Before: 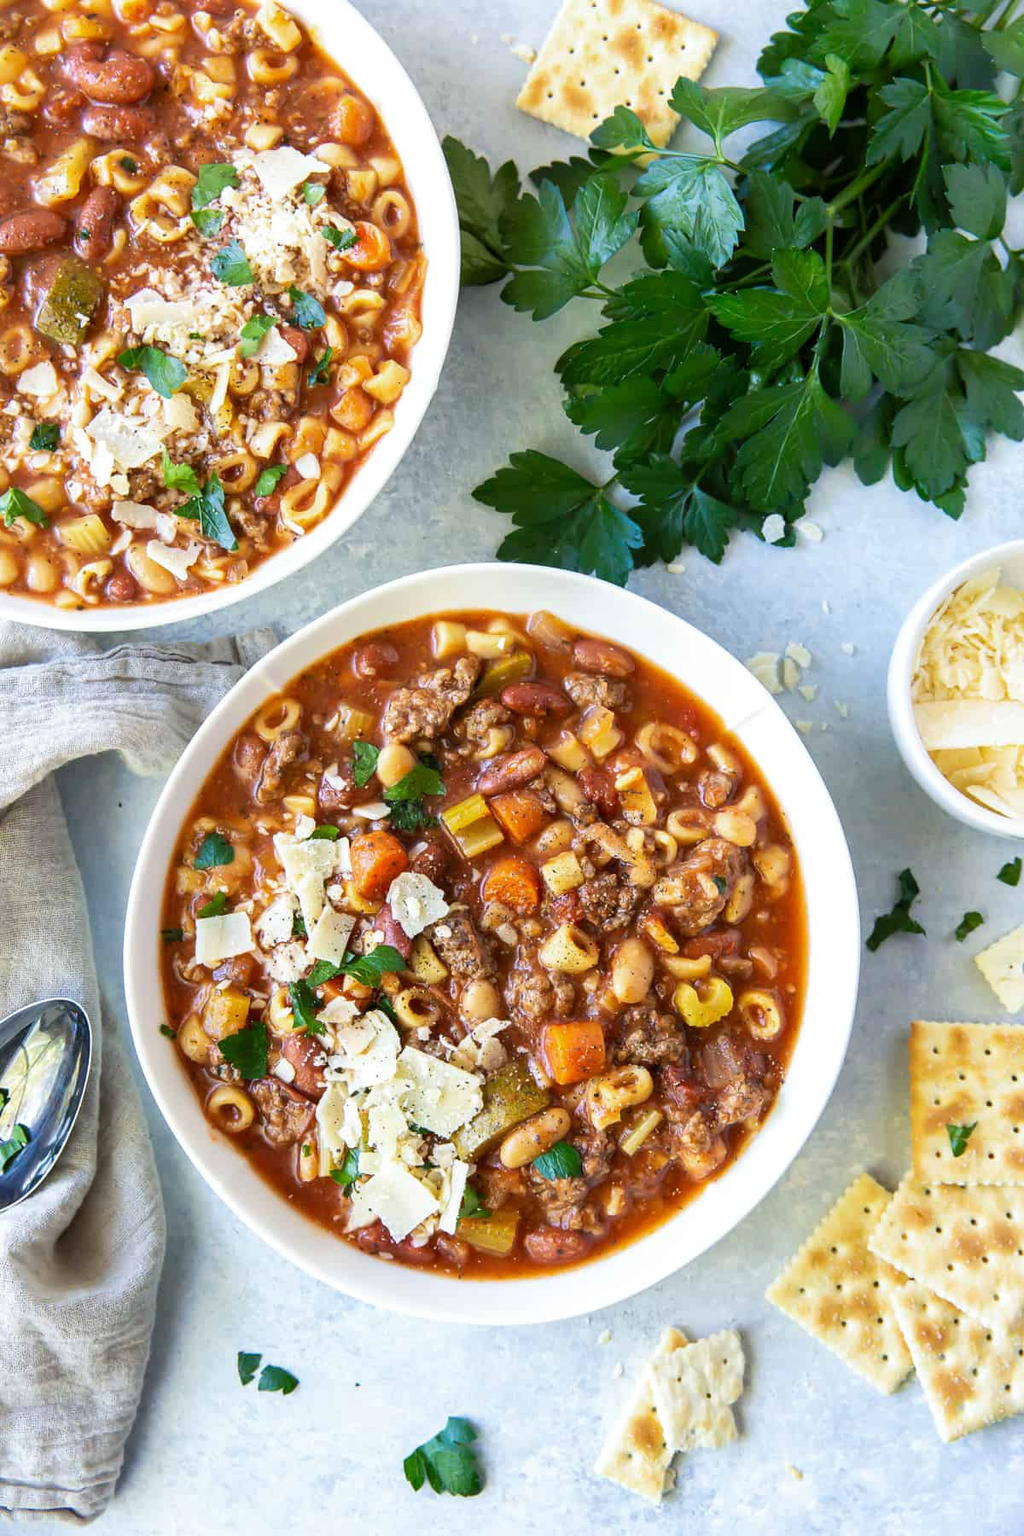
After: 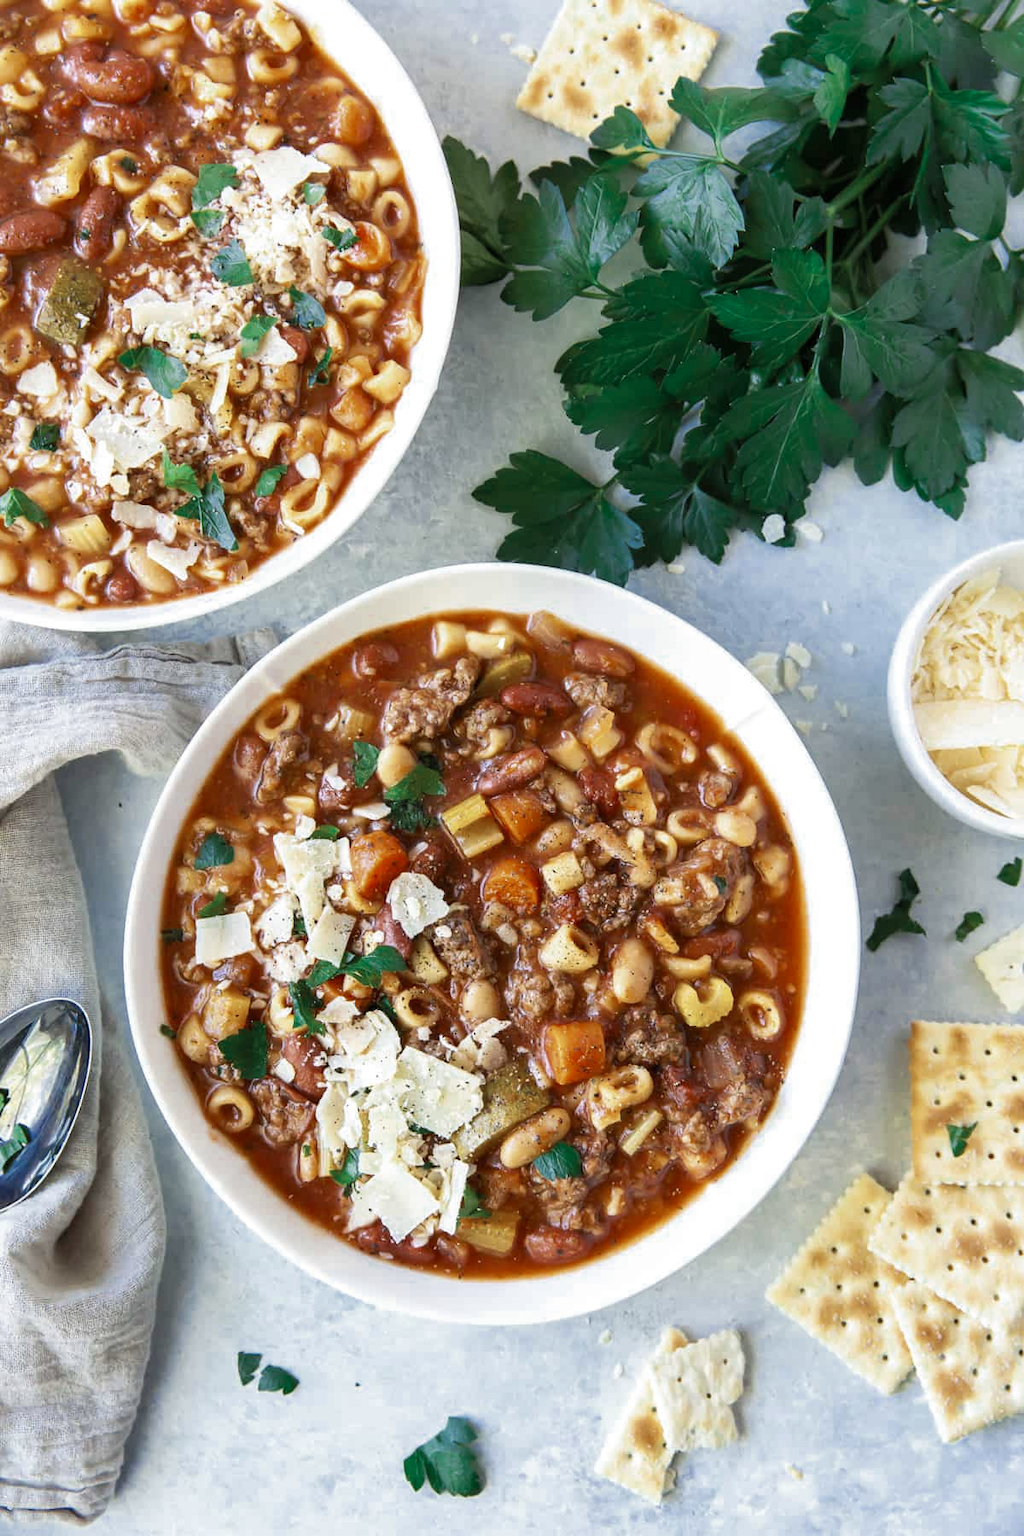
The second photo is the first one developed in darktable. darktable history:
color zones: curves: ch0 [(0, 0.5) (0.125, 0.4) (0.25, 0.5) (0.375, 0.4) (0.5, 0.4) (0.625, 0.35) (0.75, 0.35) (0.875, 0.5)]; ch1 [(0, 0.35) (0.125, 0.45) (0.25, 0.35) (0.375, 0.35) (0.5, 0.35) (0.625, 0.35) (0.75, 0.45) (0.875, 0.35)]; ch2 [(0, 0.6) (0.125, 0.5) (0.25, 0.5) (0.375, 0.6) (0.5, 0.6) (0.625, 0.5) (0.75, 0.5) (0.875, 0.5)]
exposure: black level correction 0, exposure 0 EV, compensate highlight preservation false
